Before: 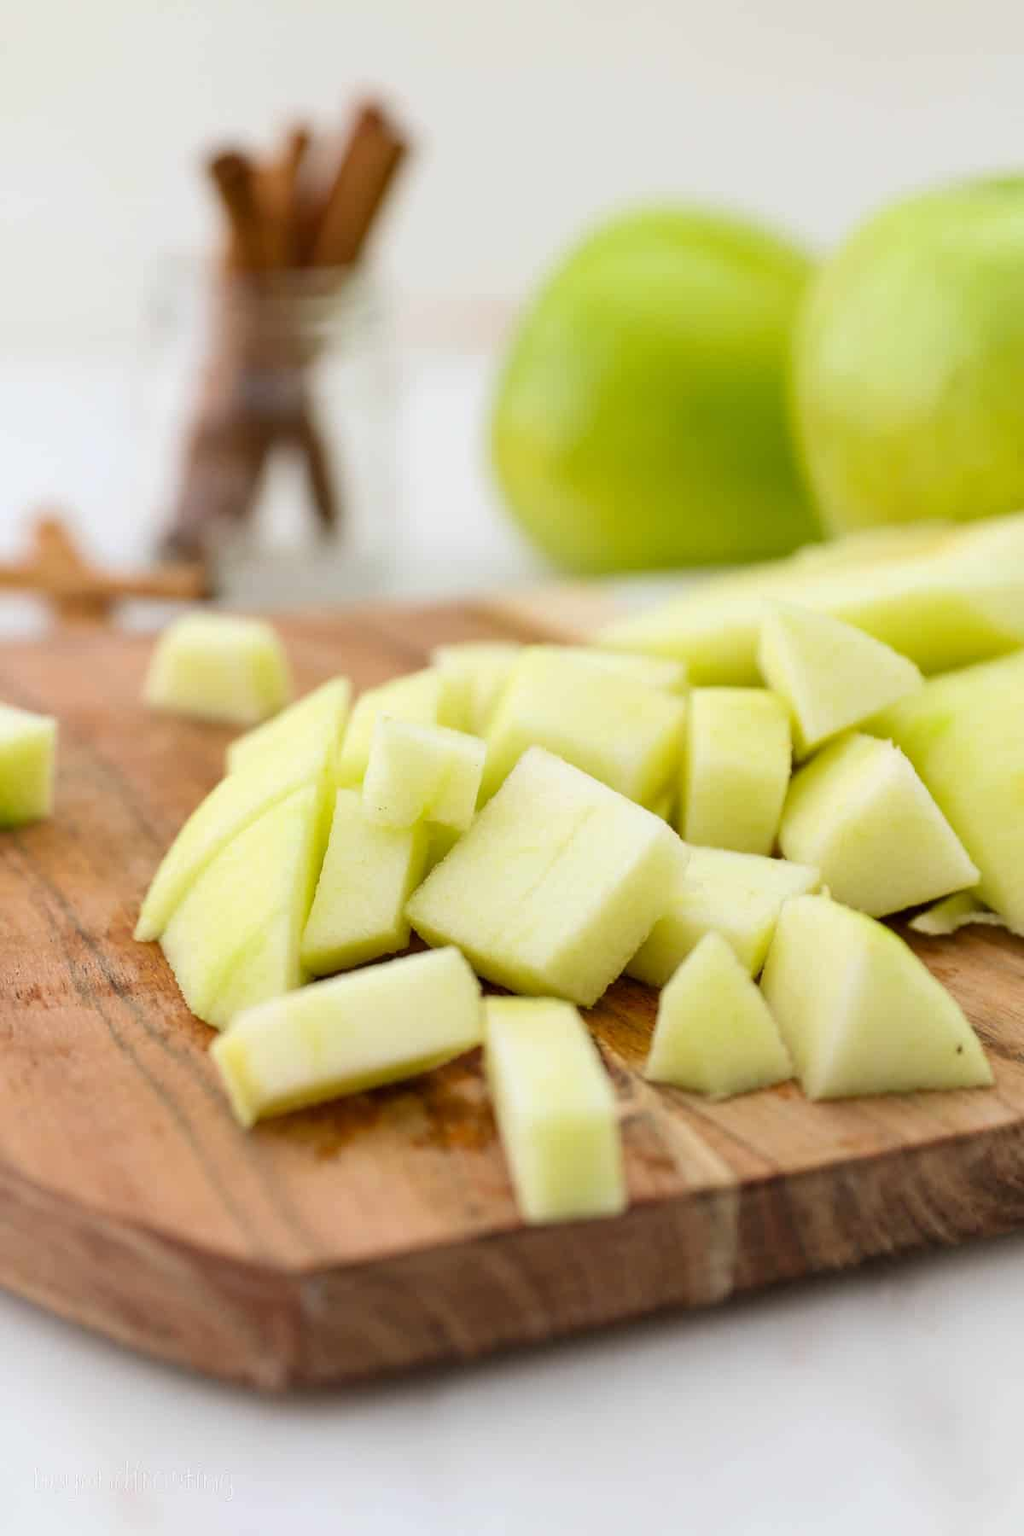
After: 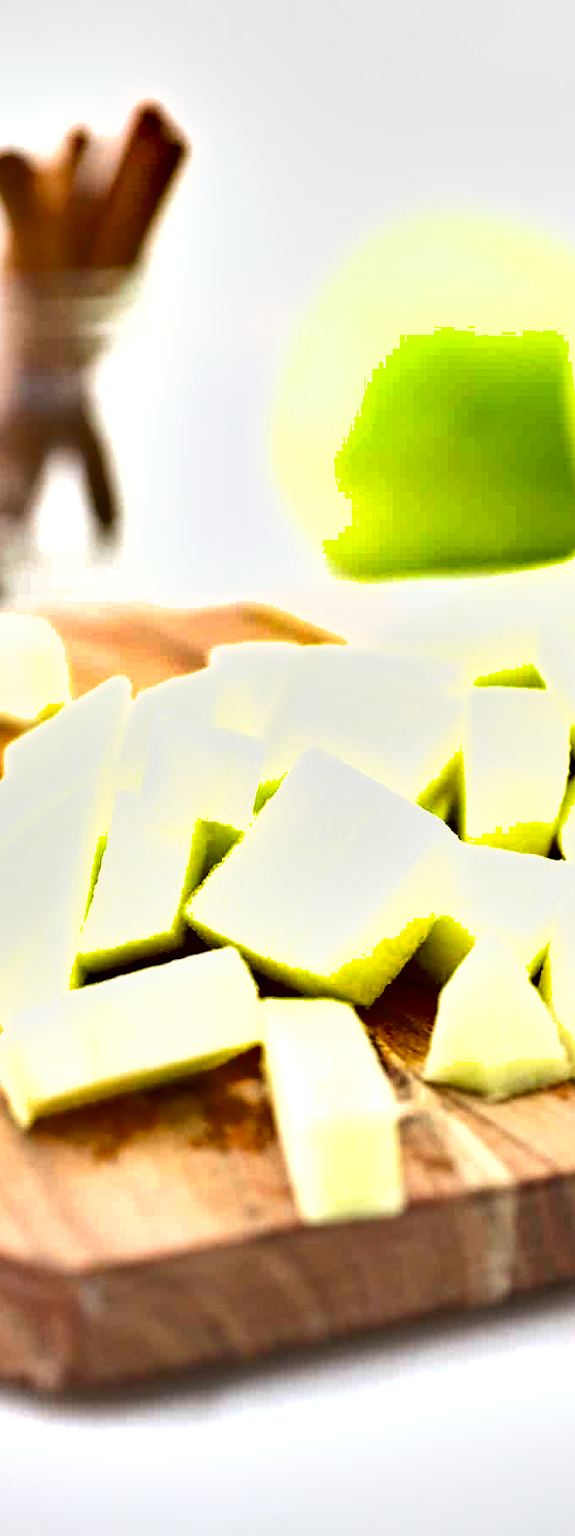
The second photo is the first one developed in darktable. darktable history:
exposure: exposure 1.141 EV, compensate highlight preservation false
crop: left 21.749%, right 22.017%, bottom 0.001%
shadows and highlights: soften with gaussian
color calibration: x 0.356, y 0.367, temperature 4742.58 K
